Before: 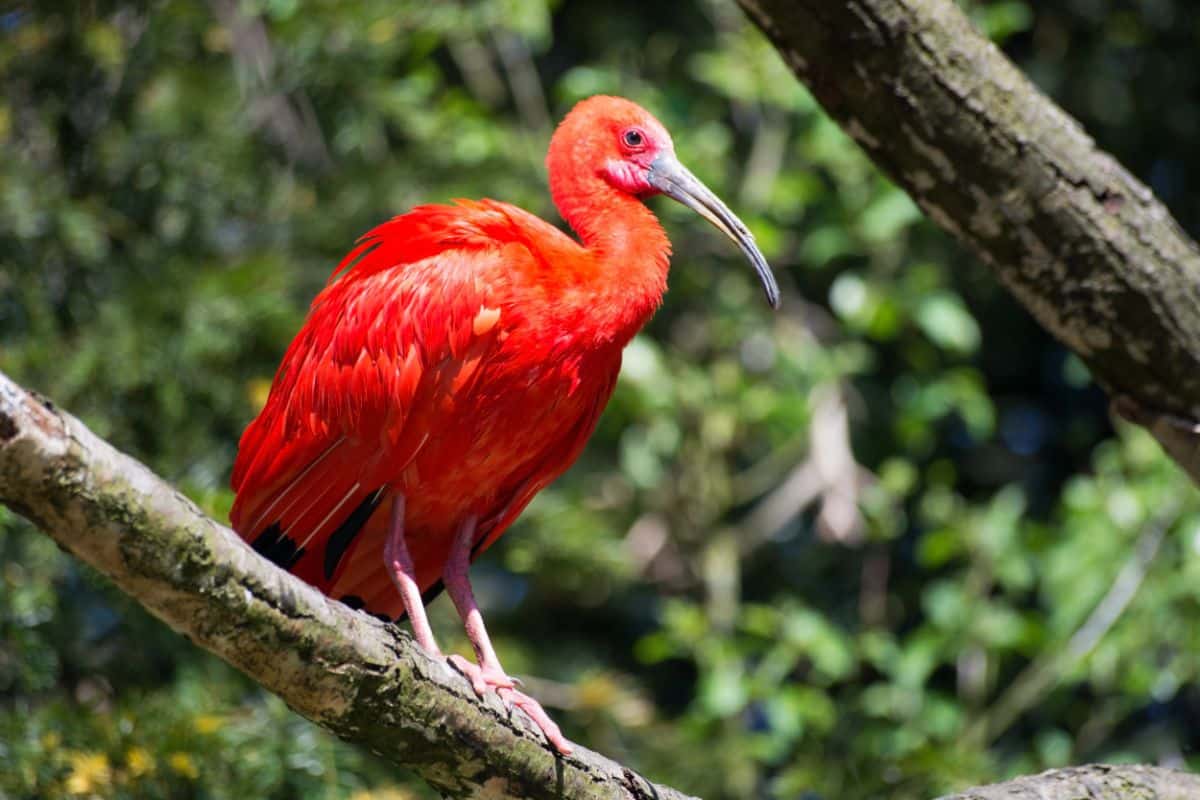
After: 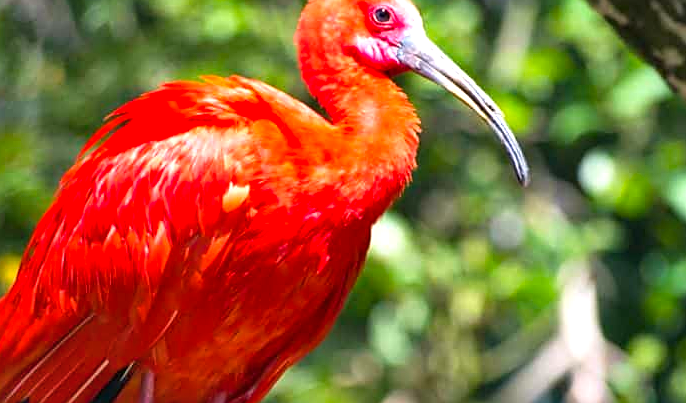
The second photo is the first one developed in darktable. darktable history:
color balance: mode lift, gamma, gain (sRGB), lift [1, 1, 1.022, 1.026]
exposure: black level correction 0, exposure 0.7 EV, compensate exposure bias true, compensate highlight preservation false
crop: left 20.932%, top 15.471%, right 21.848%, bottom 34.081%
color balance rgb: perceptual saturation grading › global saturation 20%, global vibrance 20%
sharpen: on, module defaults
shadows and highlights: shadows 60, highlights -60.23, soften with gaussian
